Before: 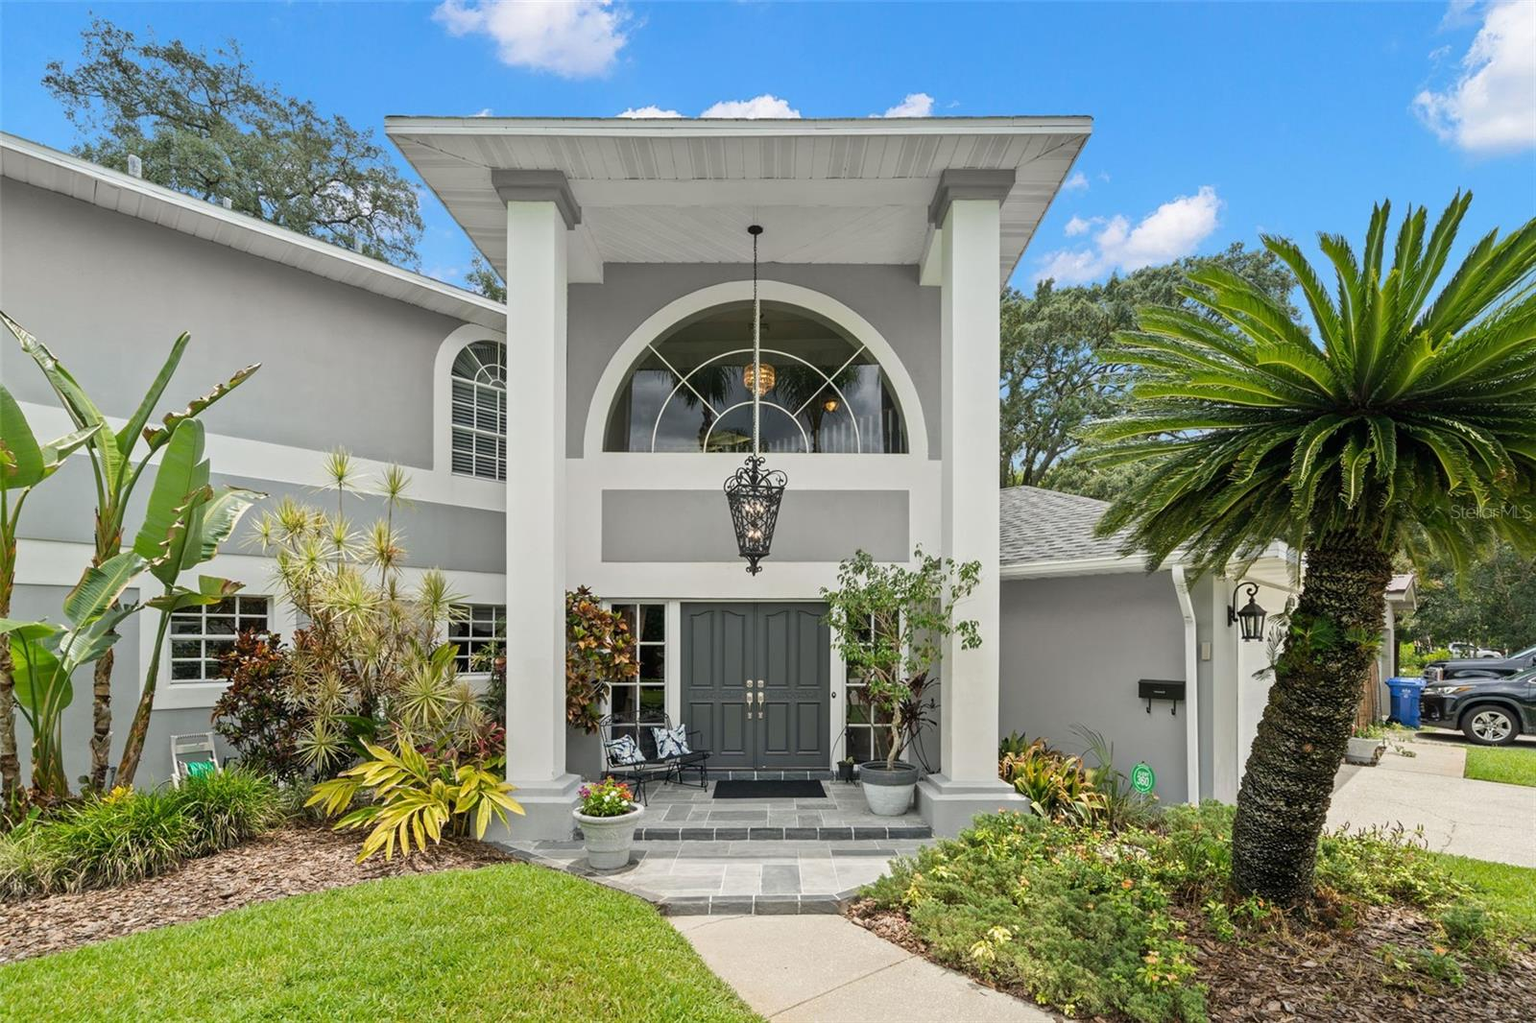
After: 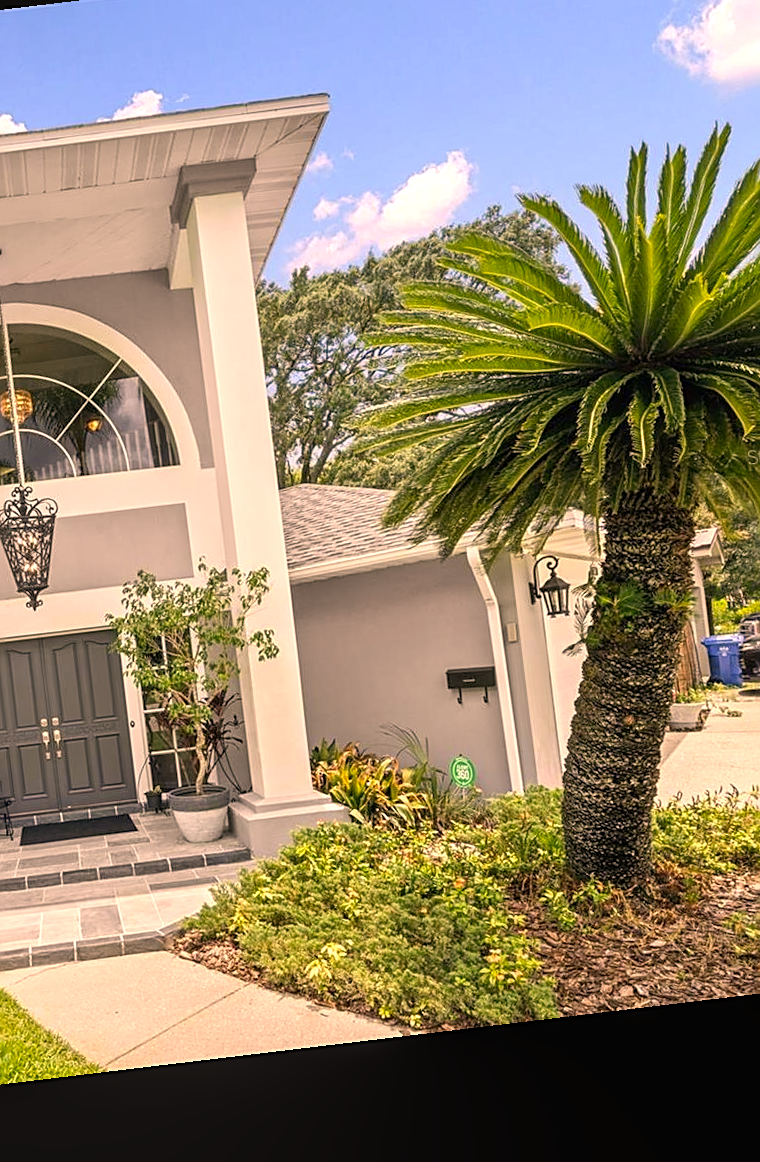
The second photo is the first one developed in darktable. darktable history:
crop: left 47.628%, top 6.643%, right 7.874%
local contrast: detail 115%
tone equalizer: on, module defaults
exposure: black level correction 0.001, exposure 0.5 EV, compensate exposure bias true, compensate highlight preservation false
sharpen: on, module defaults
color correction: highlights a* 17.88, highlights b* 18.79
rotate and perspective: rotation -6.83°, automatic cropping off
